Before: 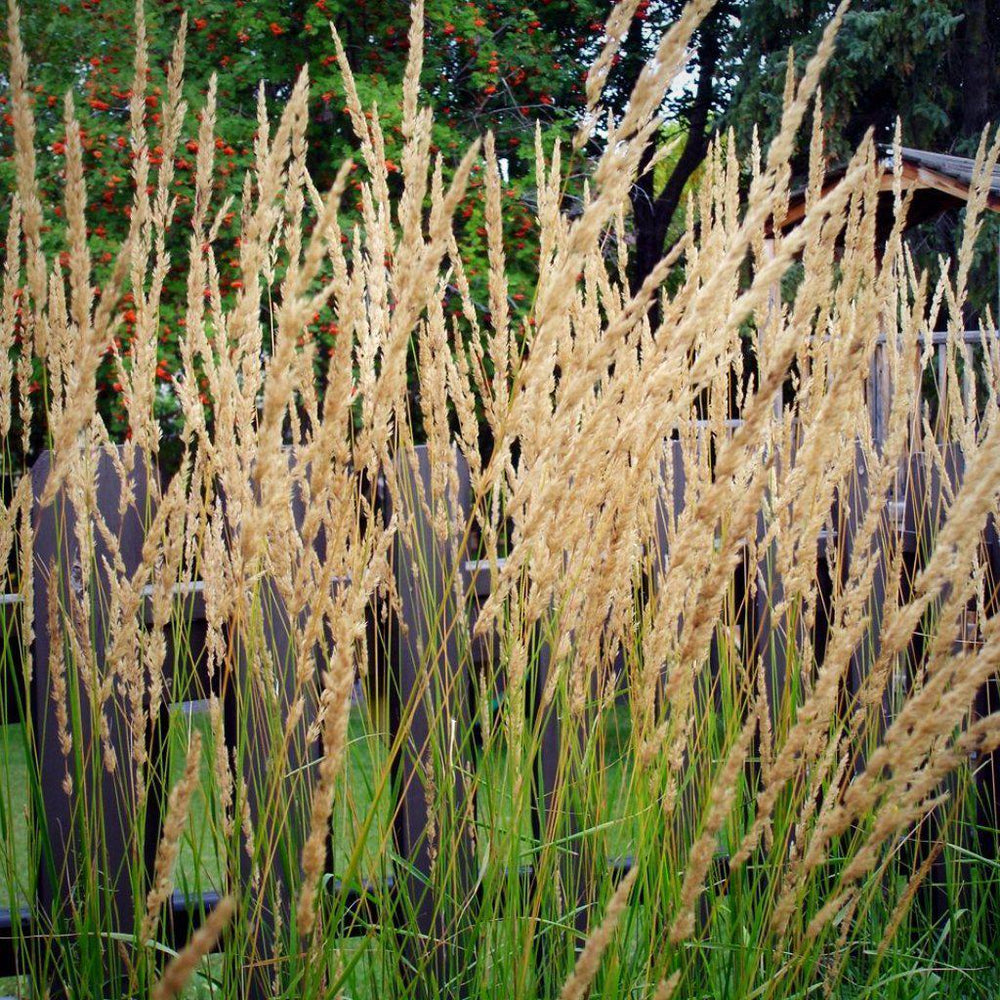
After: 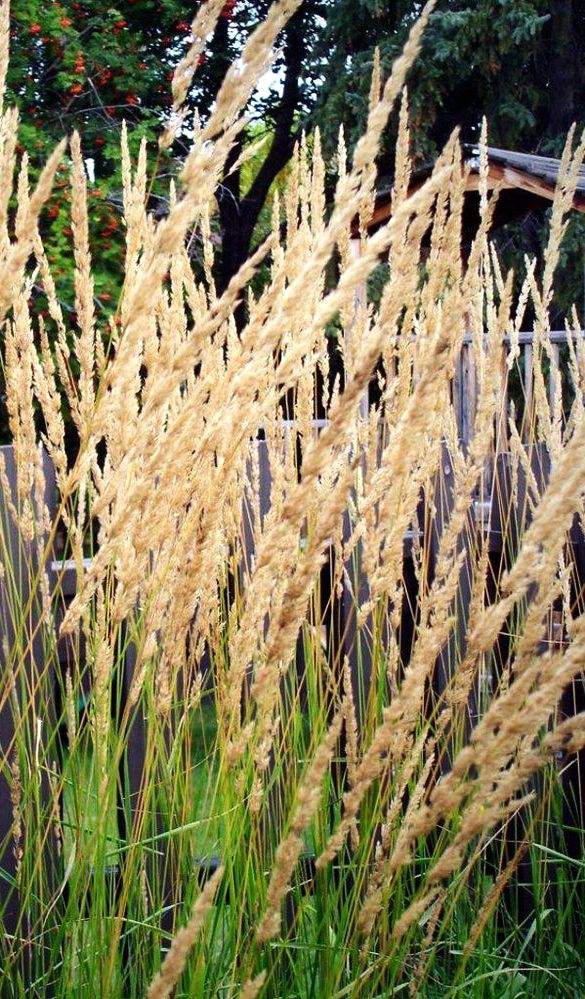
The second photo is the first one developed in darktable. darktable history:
tone equalizer: -8 EV -0.417 EV, -7 EV -0.389 EV, -6 EV -0.333 EV, -5 EV -0.222 EV, -3 EV 0.222 EV, -2 EV 0.333 EV, -1 EV 0.389 EV, +0 EV 0.417 EV, edges refinement/feathering 500, mask exposure compensation -1.57 EV, preserve details no
crop: left 41.402%
